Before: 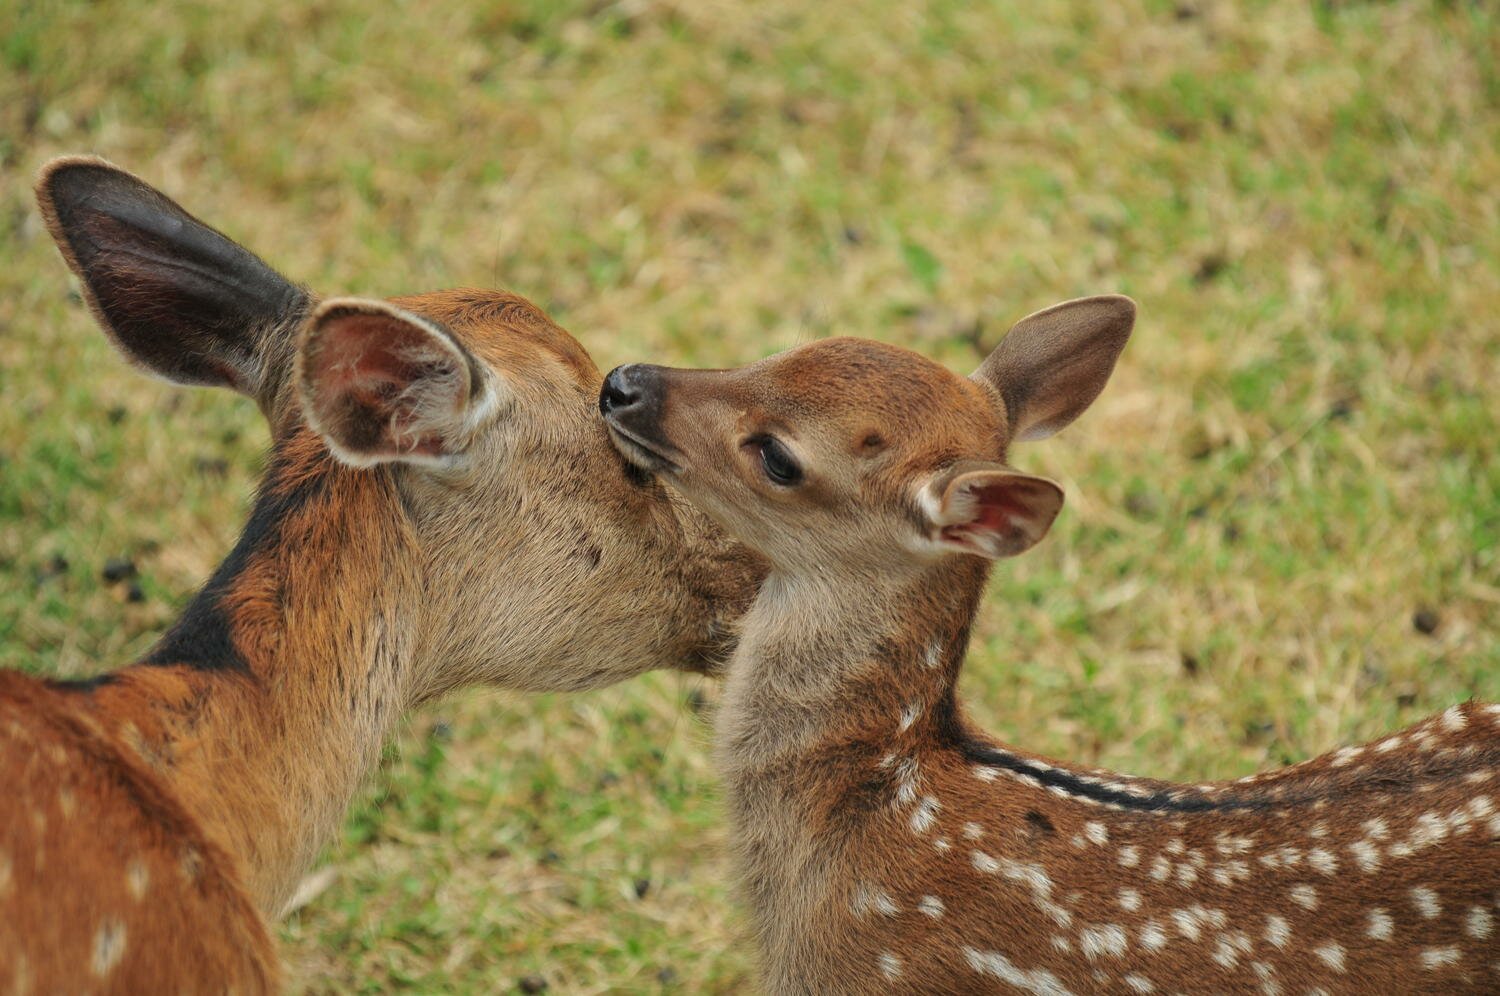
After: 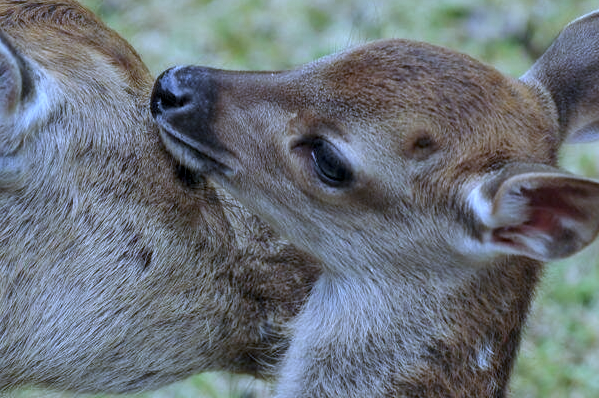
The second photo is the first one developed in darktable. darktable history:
contrast brightness saturation: saturation -0.1
white balance: red 0.766, blue 1.537
crop: left 30%, top 30%, right 30%, bottom 30%
local contrast: on, module defaults
